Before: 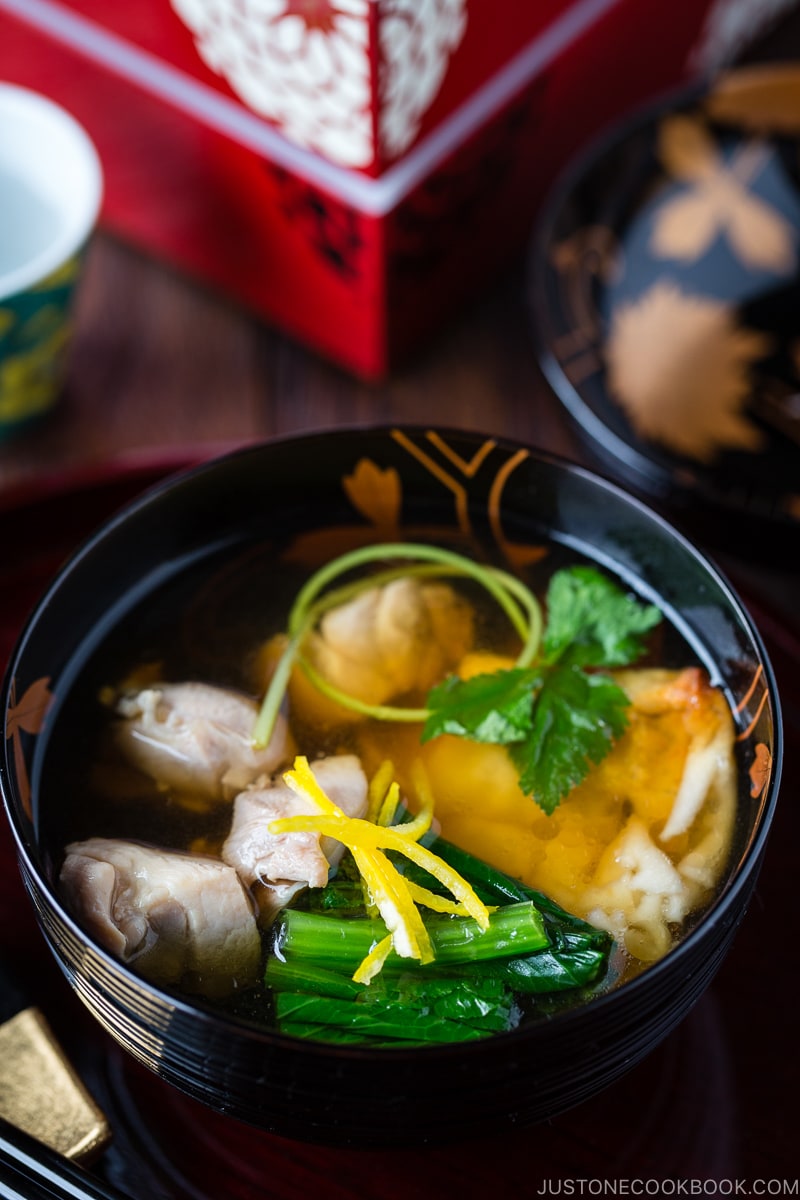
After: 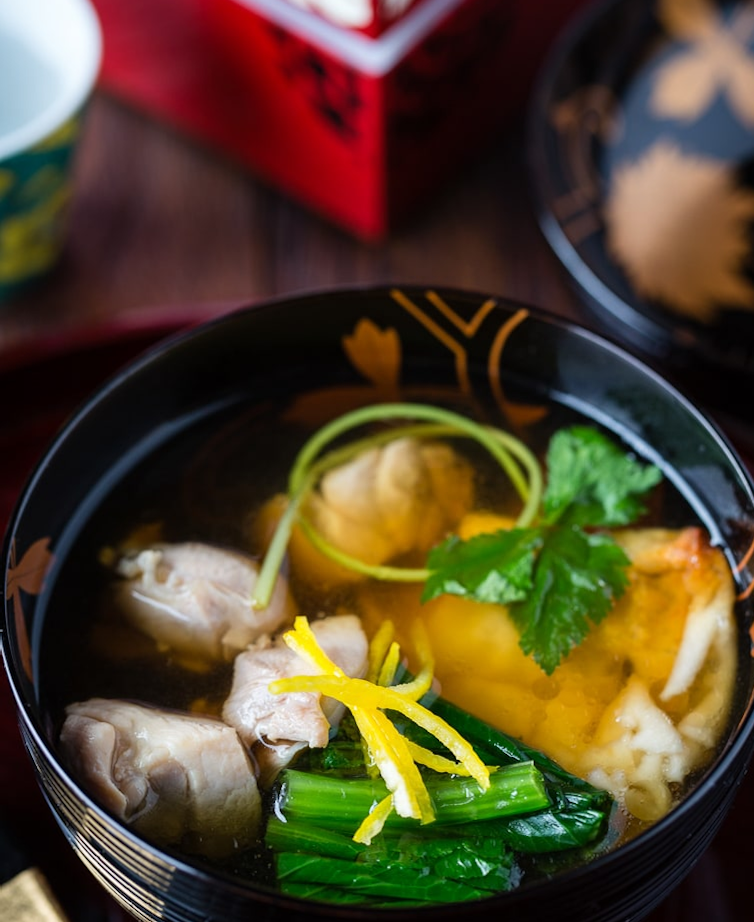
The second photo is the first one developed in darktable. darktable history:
crop and rotate: angle 0.078°, top 11.661%, right 5.474%, bottom 11.288%
